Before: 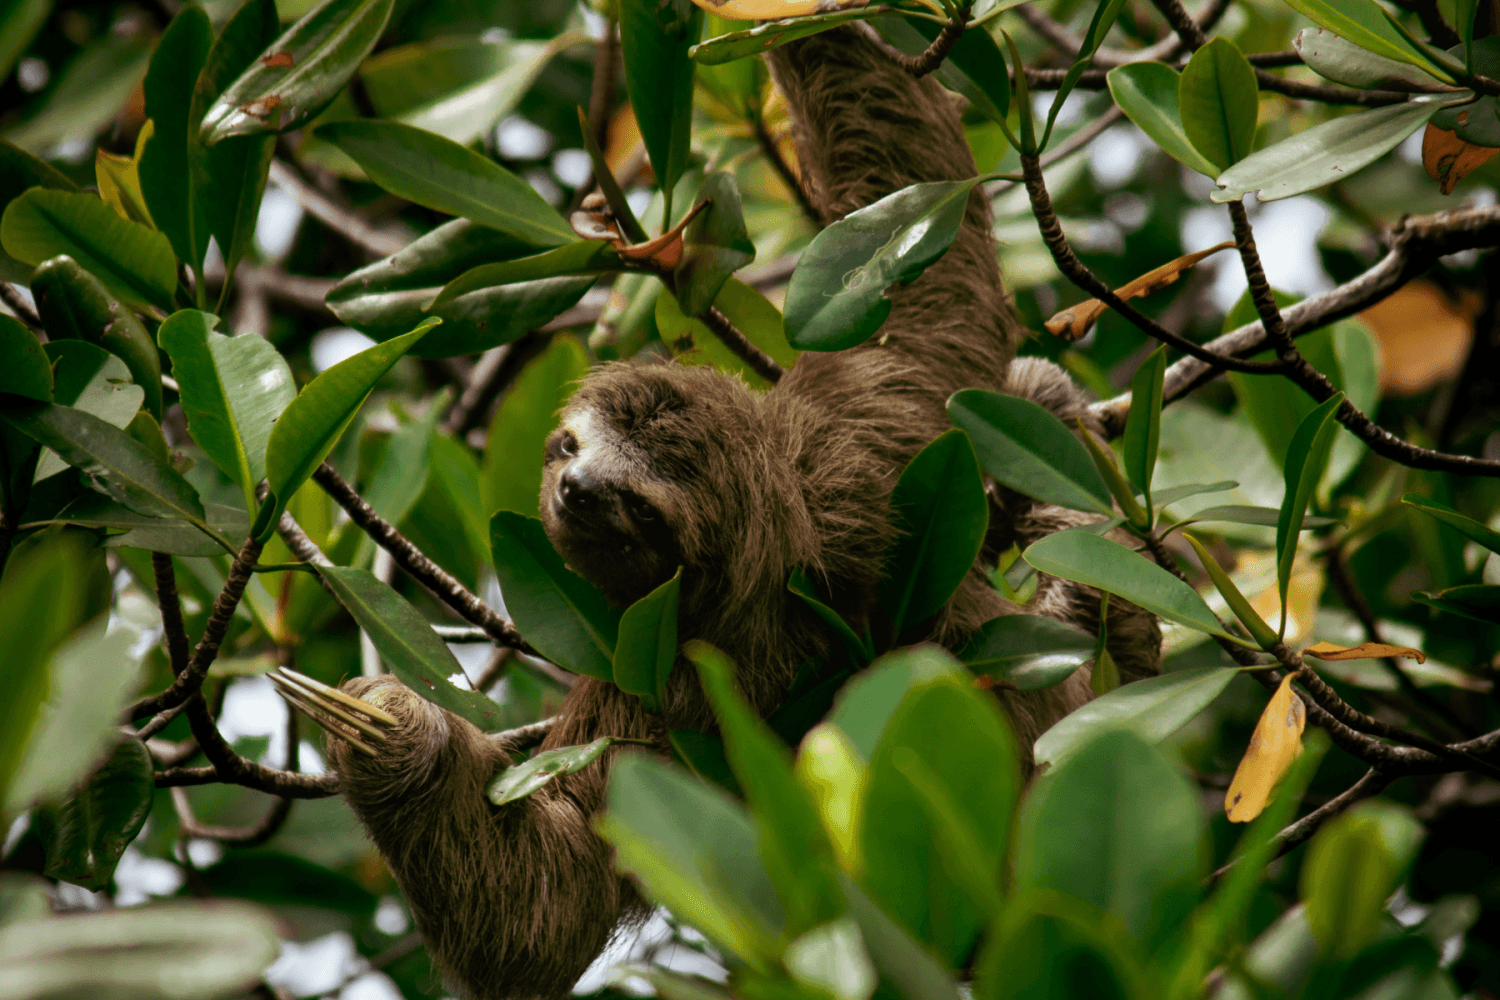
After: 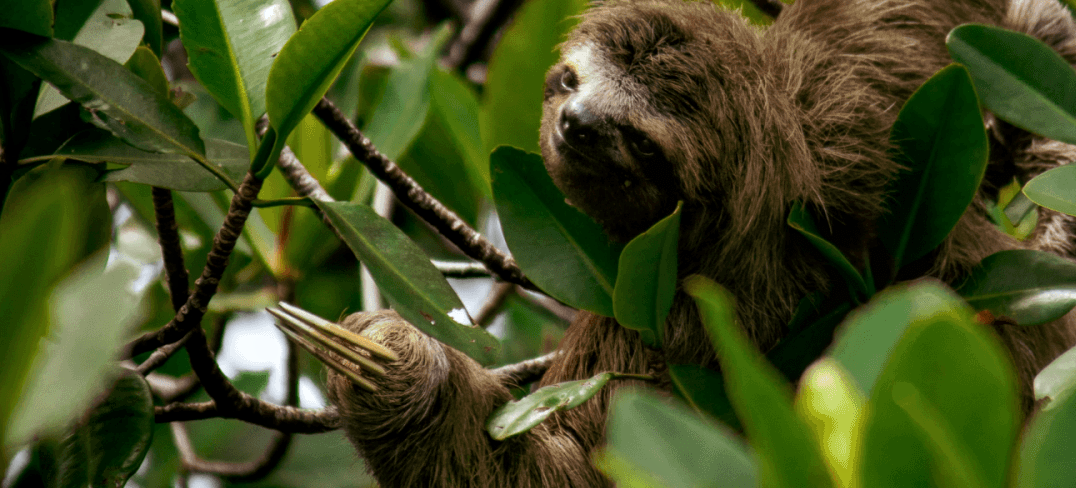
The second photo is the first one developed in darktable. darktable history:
crop: top 36.537%, right 28.24%, bottom 14.613%
local contrast: highlights 106%, shadows 100%, detail 119%, midtone range 0.2
